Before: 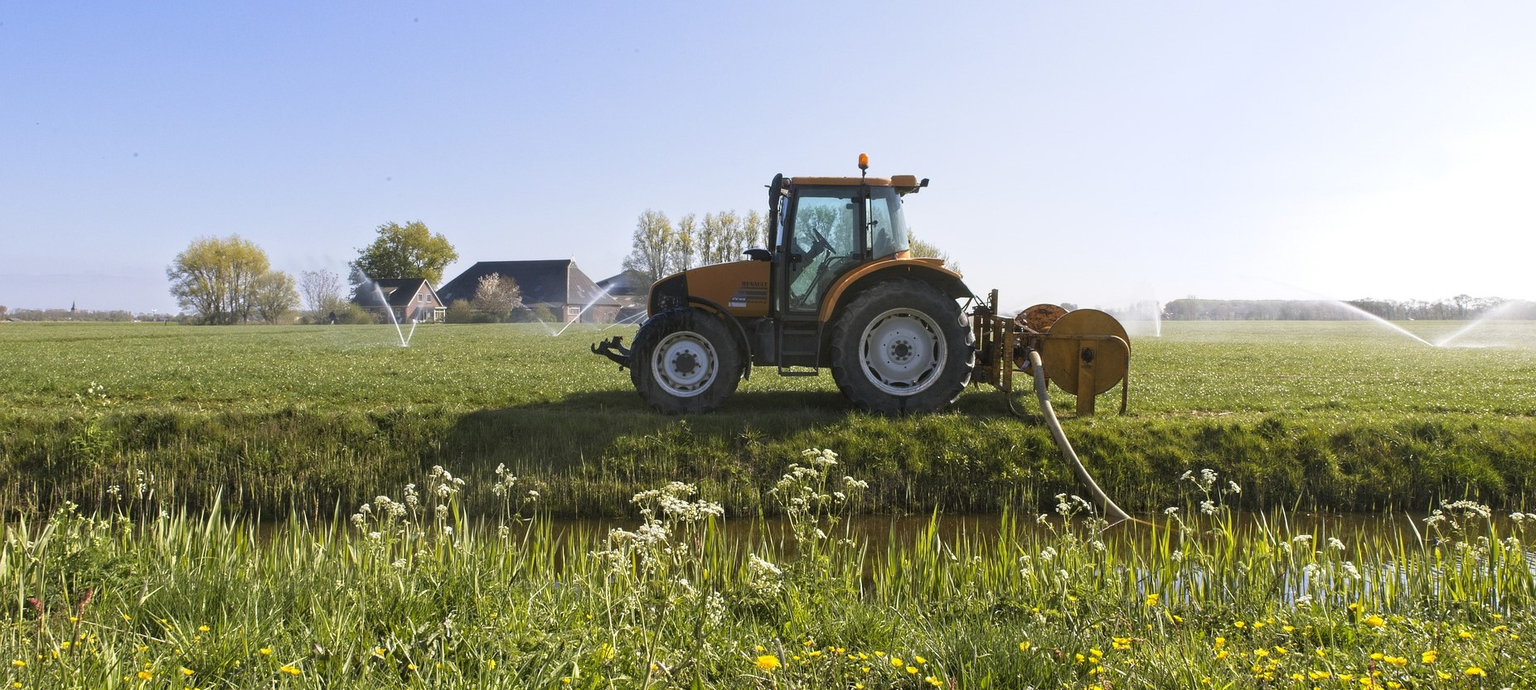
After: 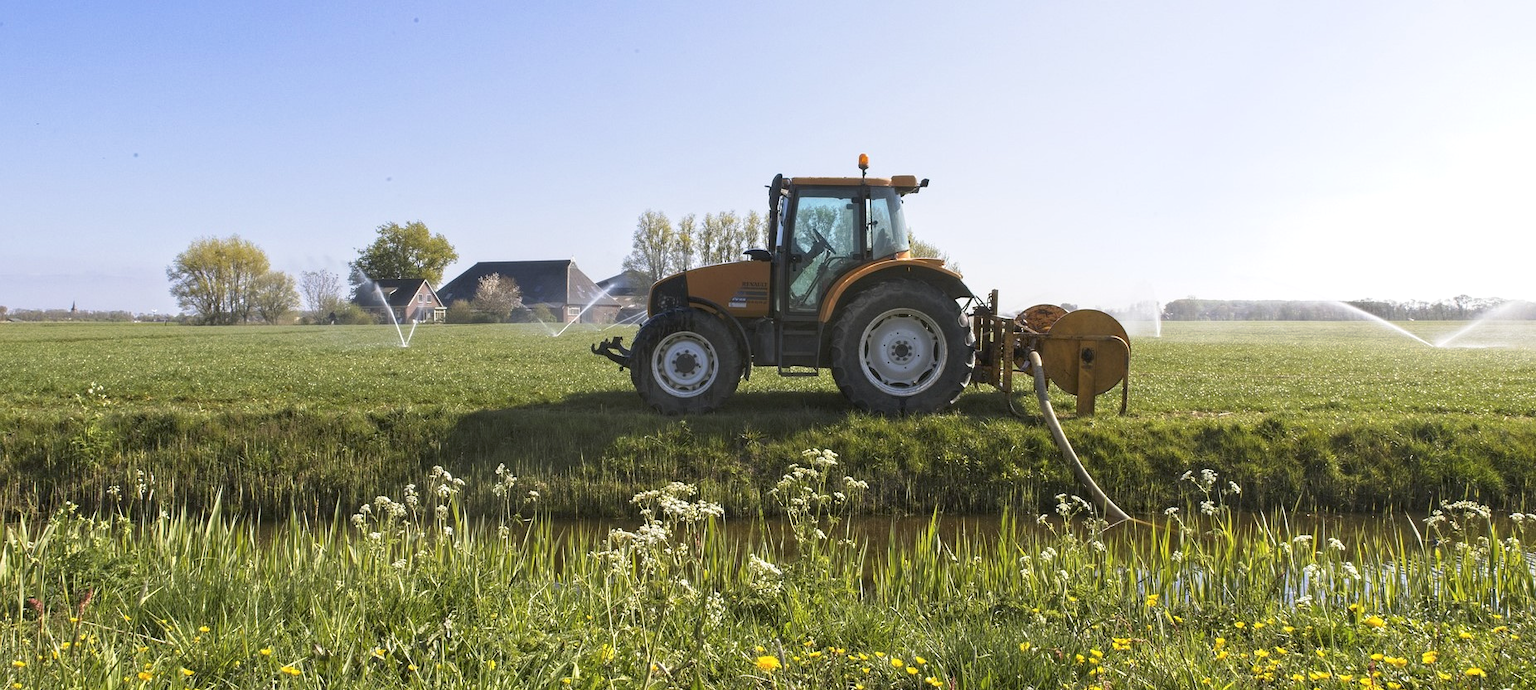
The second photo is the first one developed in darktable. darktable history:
tone curve: curves: ch0 [(0, 0) (0.003, 0.005) (0.011, 0.019) (0.025, 0.04) (0.044, 0.064) (0.069, 0.095) (0.1, 0.129) (0.136, 0.169) (0.177, 0.207) (0.224, 0.247) (0.277, 0.298) (0.335, 0.354) (0.399, 0.416) (0.468, 0.478) (0.543, 0.553) (0.623, 0.634) (0.709, 0.709) (0.801, 0.817) (0.898, 0.912) (1, 1)], preserve colors none
local contrast: highlights 100%, shadows 100%, detail 120%, midtone range 0.2
